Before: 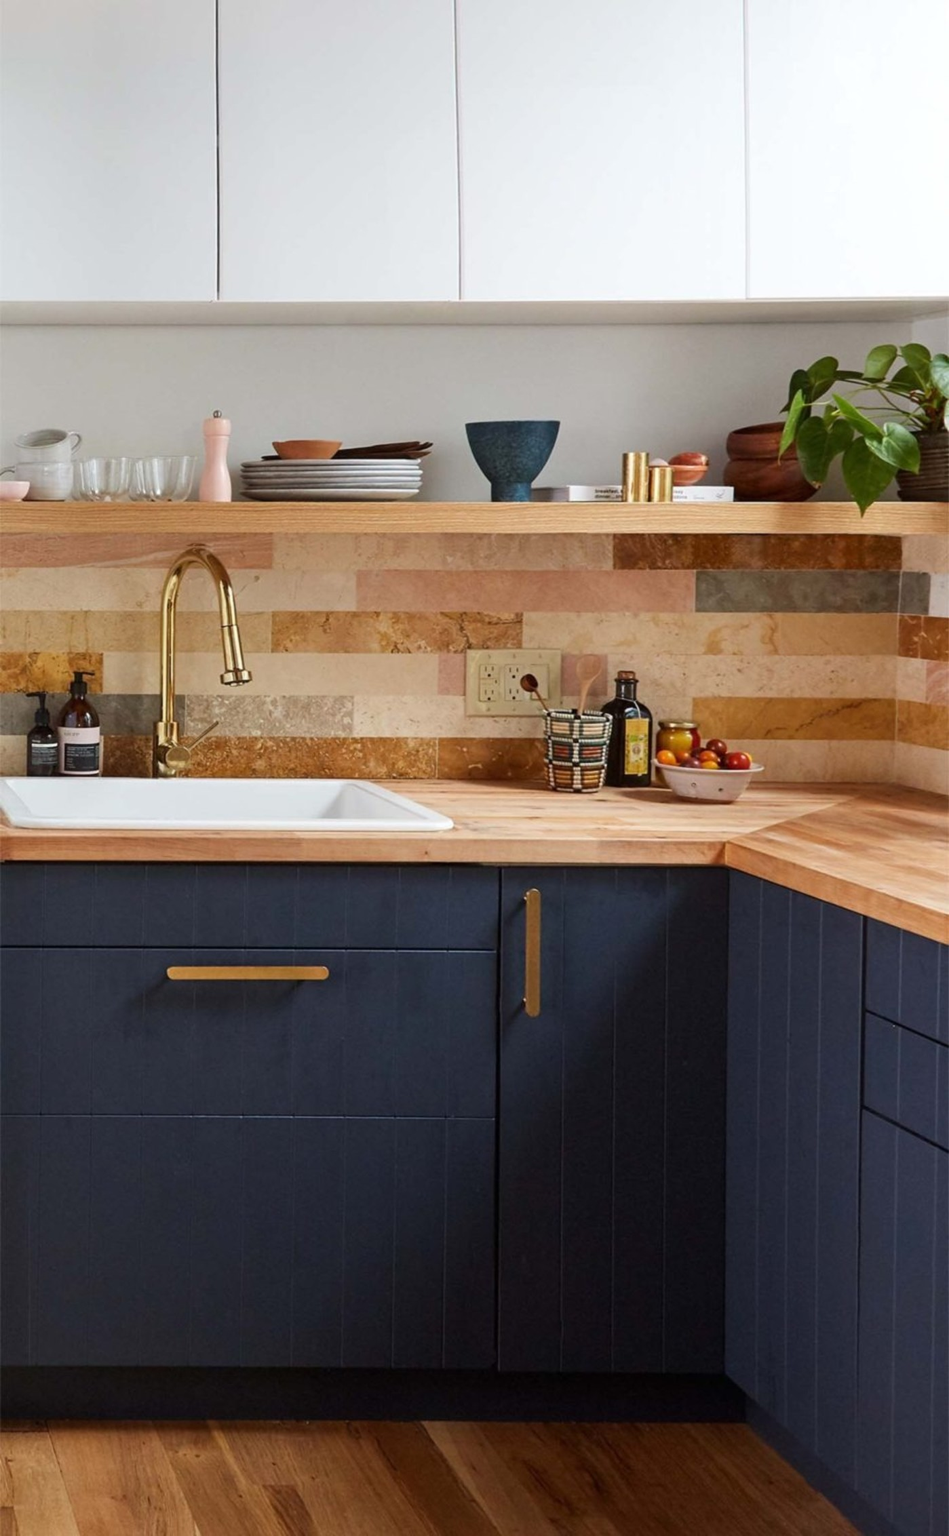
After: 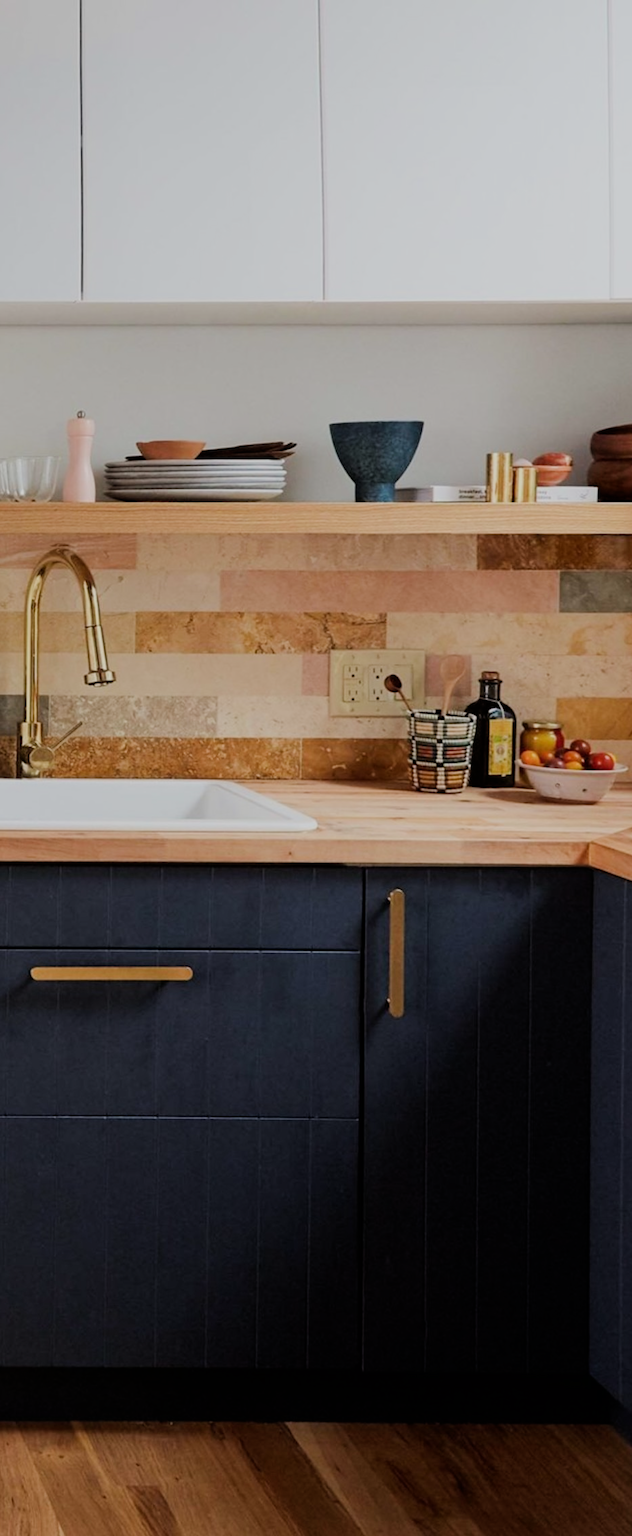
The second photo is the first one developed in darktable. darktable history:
crop and rotate: left 14.392%, right 18.932%
tone equalizer: edges refinement/feathering 500, mask exposure compensation -1.57 EV, preserve details no
filmic rgb: black relative exposure -6.94 EV, white relative exposure 5.68 EV, threshold 5.98 EV, hardness 2.85, enable highlight reconstruction true
